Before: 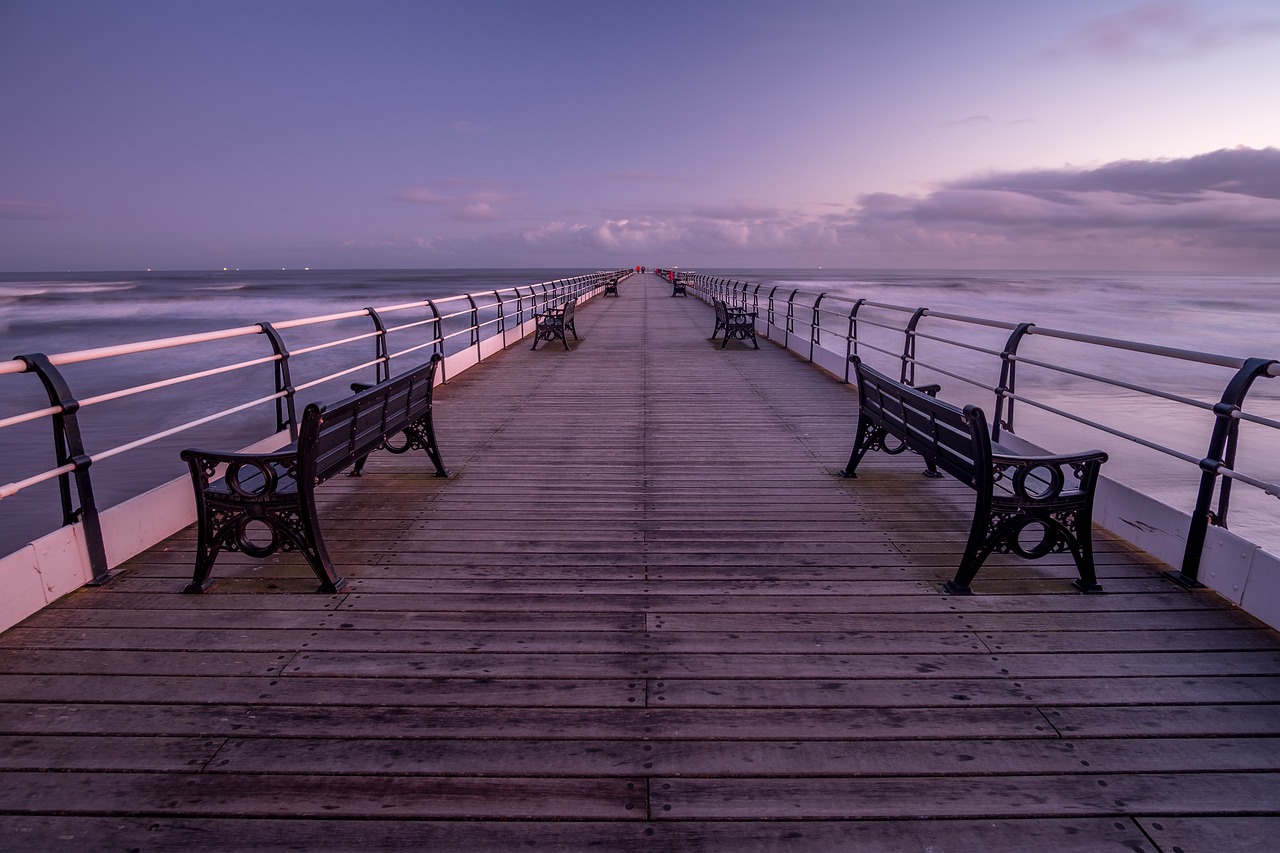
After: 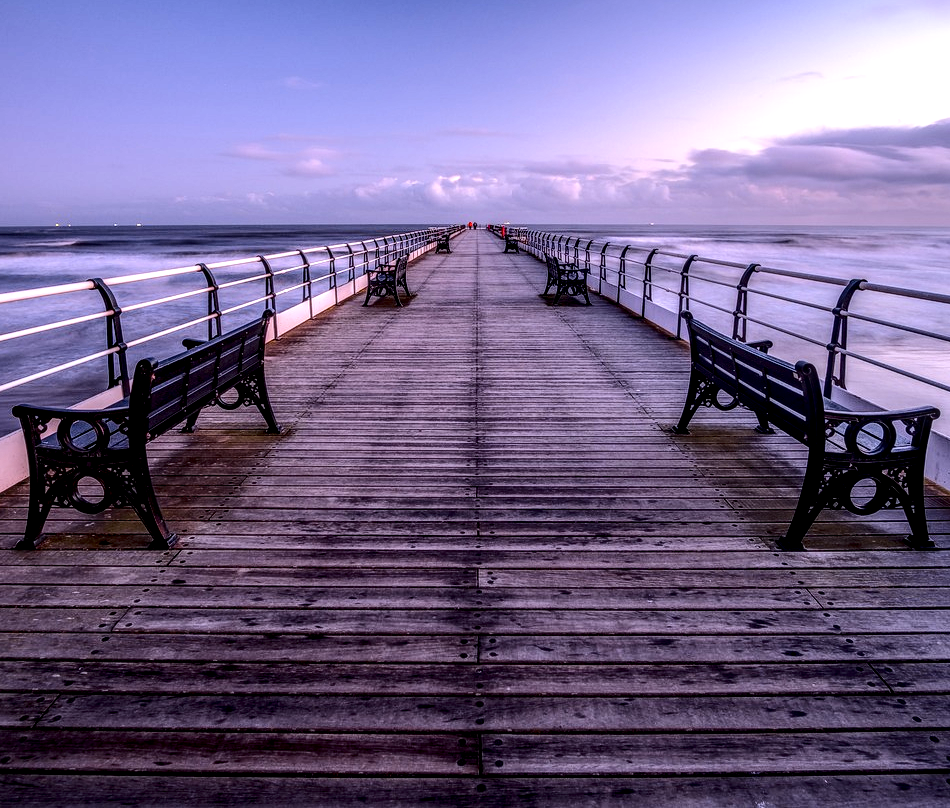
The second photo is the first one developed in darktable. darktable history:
local contrast: highlights 0%, shadows 0%, detail 182%
tone curve: curves: ch0 [(0, 0.019) (0.078, 0.058) (0.223, 0.217) (0.424, 0.553) (0.631, 0.764) (0.816, 0.932) (1, 1)]; ch1 [(0, 0) (0.262, 0.227) (0.417, 0.386) (0.469, 0.467) (0.502, 0.503) (0.544, 0.548) (0.57, 0.579) (0.608, 0.62) (0.65, 0.68) (0.994, 0.987)]; ch2 [(0, 0) (0.262, 0.188) (0.5, 0.504) (0.553, 0.592) (0.599, 0.653) (1, 1)], color space Lab, independent channels, preserve colors none
white balance: red 0.98, blue 1.034
crop and rotate: left 13.15%, top 5.251%, right 12.609%
